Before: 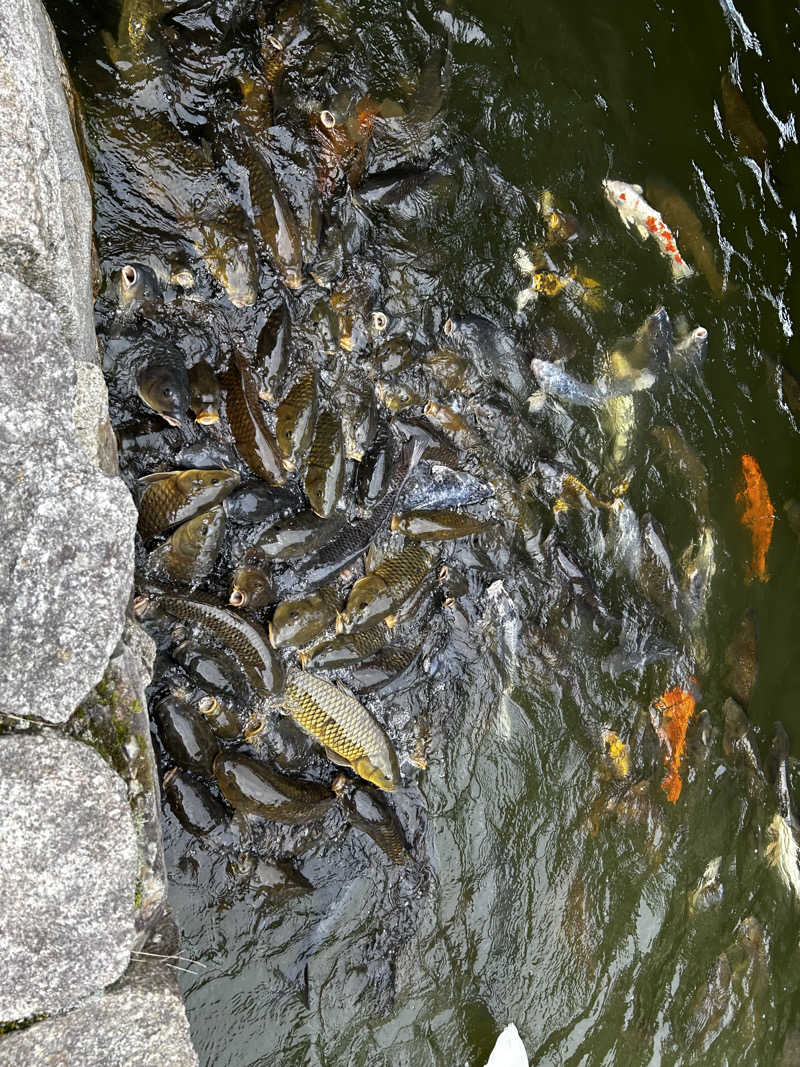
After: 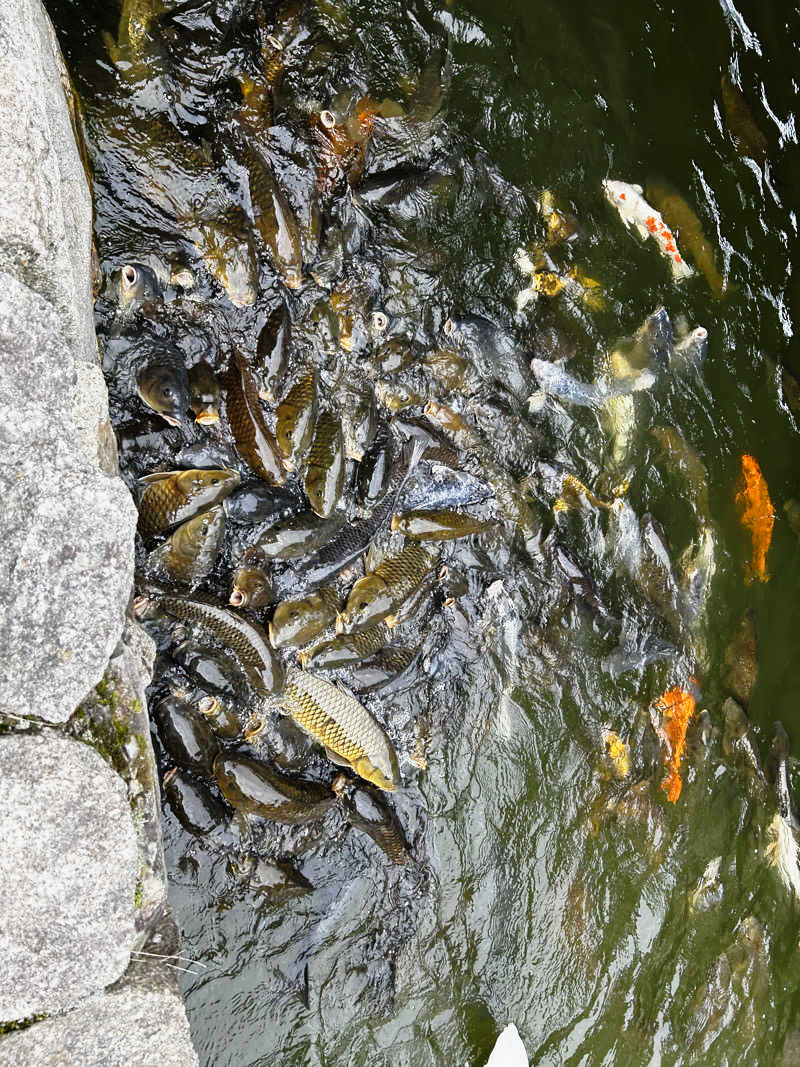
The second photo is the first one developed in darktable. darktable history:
tone curve: curves: ch0 [(0, 0.012) (0.144, 0.137) (0.326, 0.386) (0.489, 0.573) (0.656, 0.763) (0.849, 0.902) (1, 0.974)]; ch1 [(0, 0) (0.366, 0.367) (0.475, 0.453) (0.487, 0.501) (0.519, 0.527) (0.544, 0.579) (0.562, 0.619) (0.622, 0.694) (1, 1)]; ch2 [(0, 0) (0.333, 0.346) (0.375, 0.375) (0.424, 0.43) (0.476, 0.492) (0.502, 0.503) (0.533, 0.541) (0.572, 0.615) (0.605, 0.656) (0.641, 0.709) (1, 1)], preserve colors none
